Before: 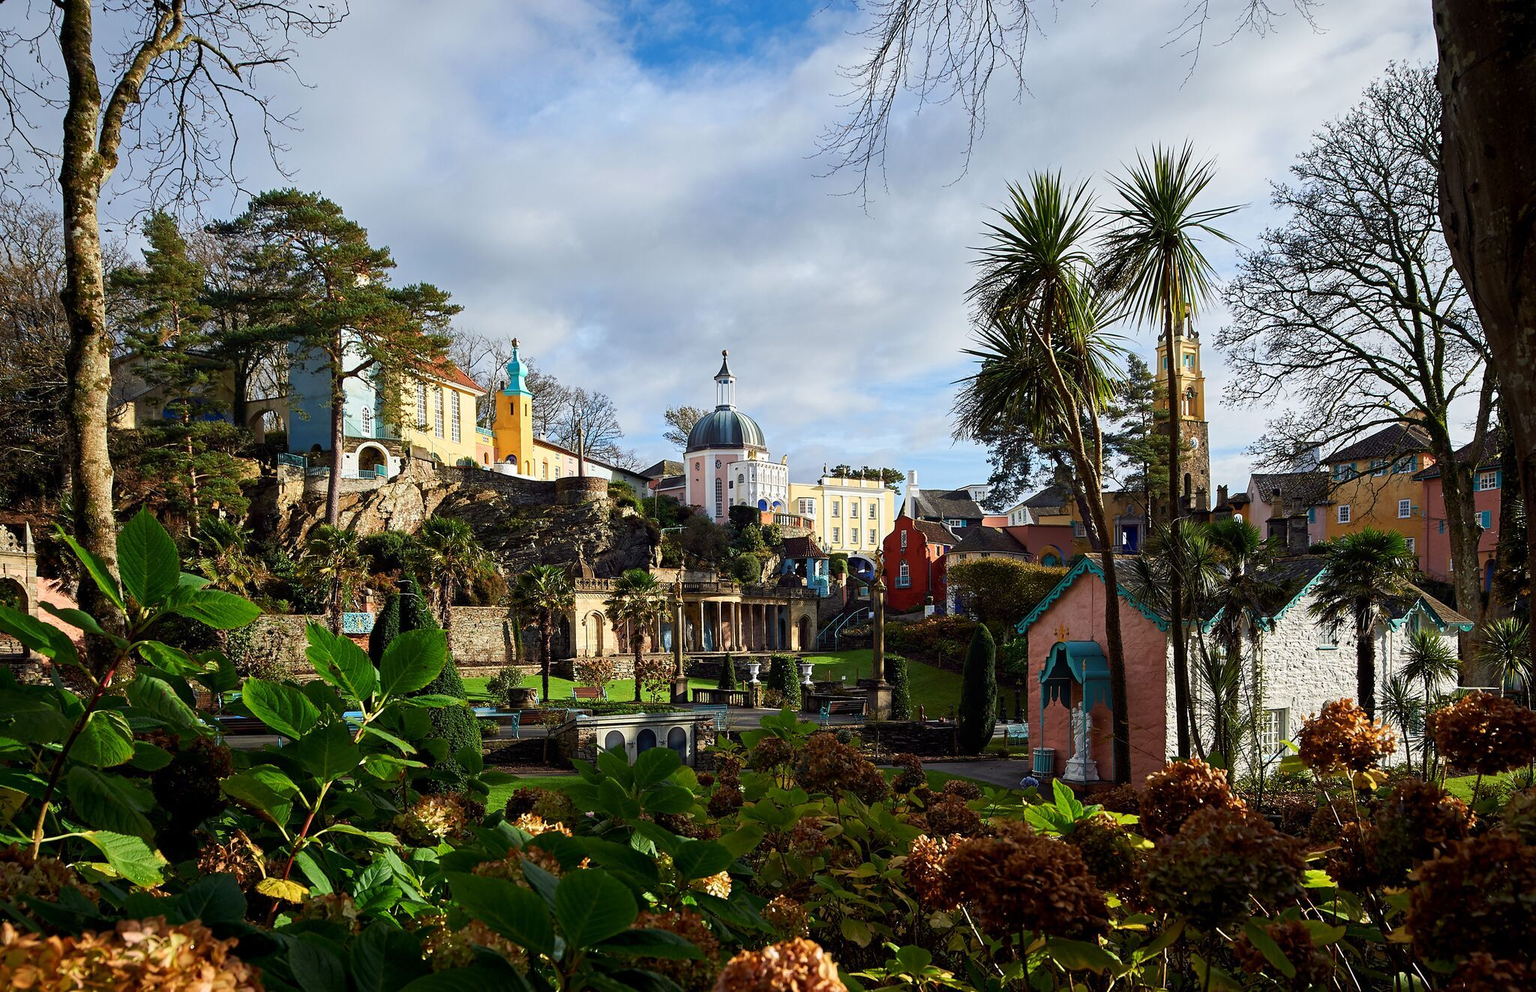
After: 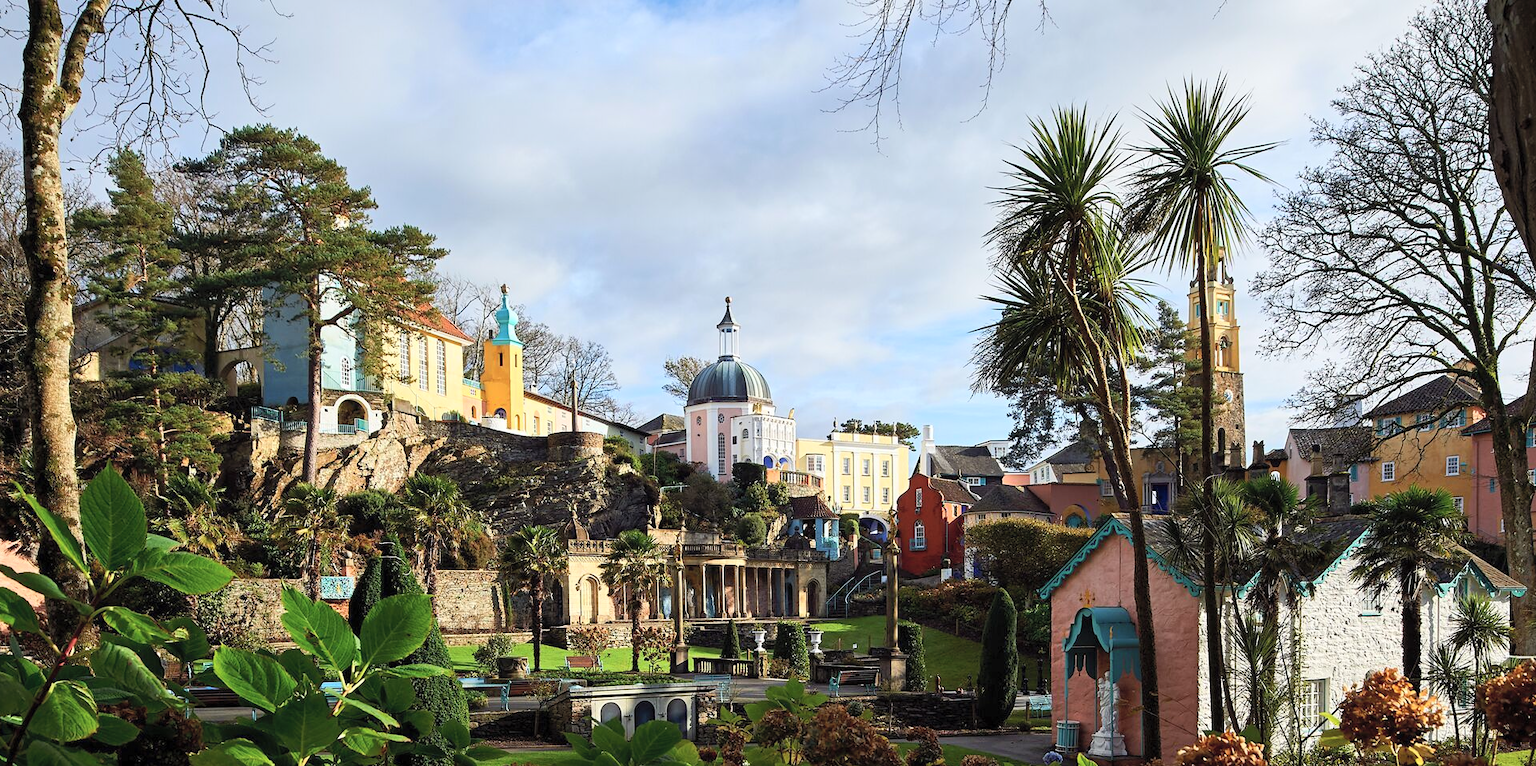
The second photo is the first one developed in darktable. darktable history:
crop: left 2.737%, top 7.287%, right 3.421%, bottom 20.179%
contrast brightness saturation: contrast 0.14, brightness 0.21
